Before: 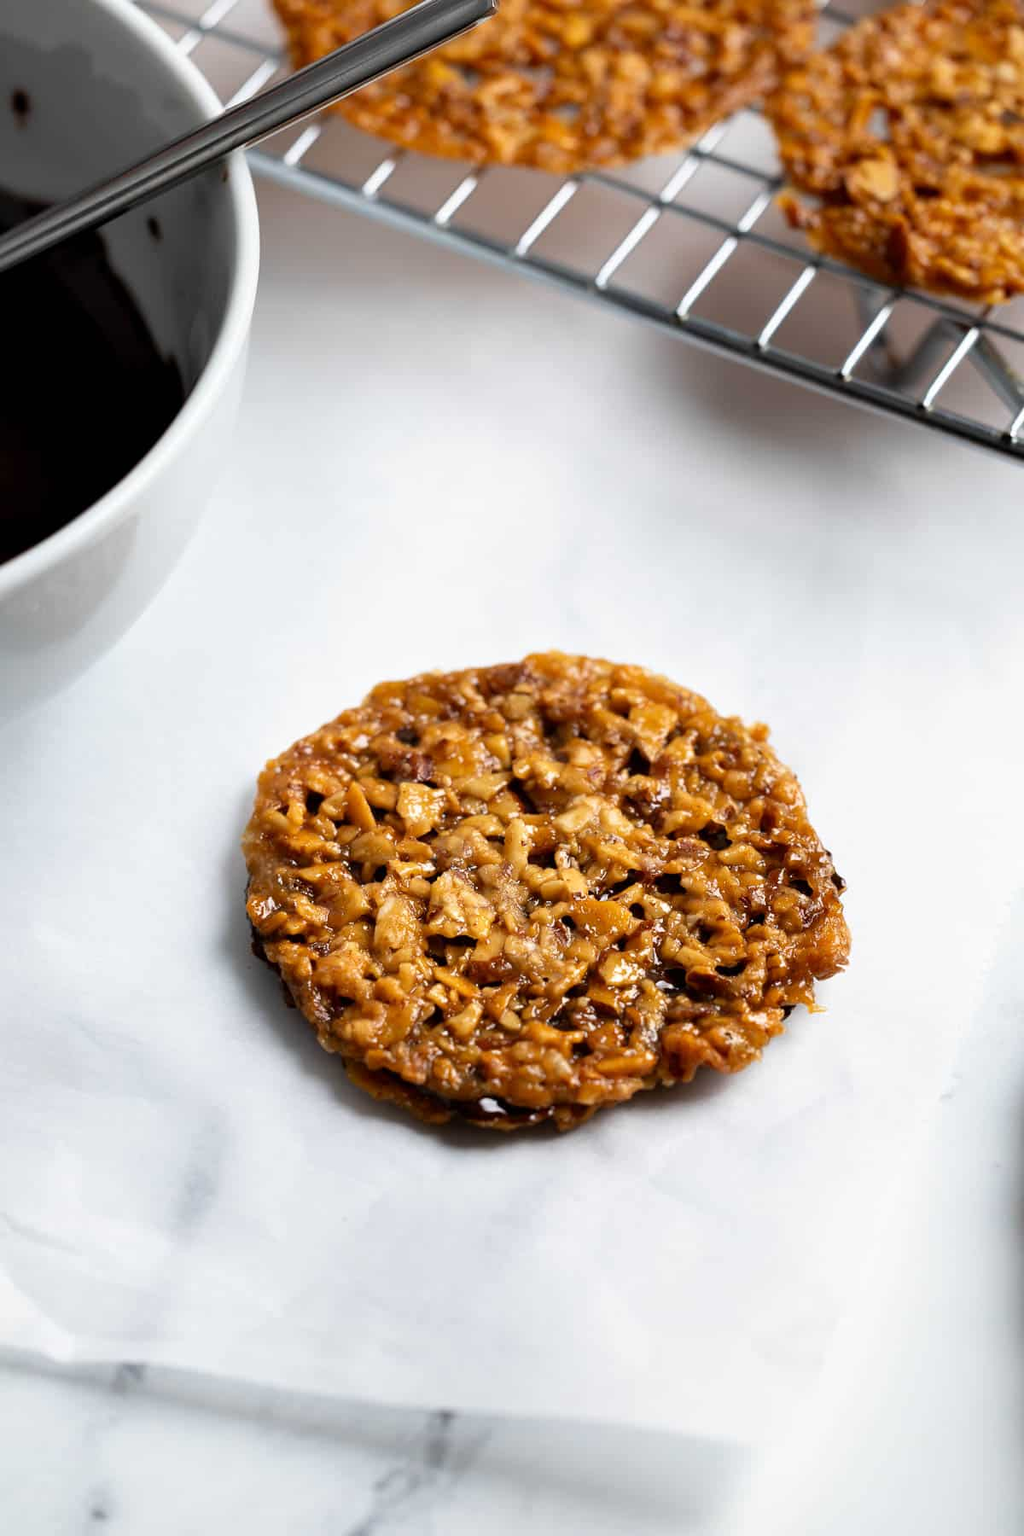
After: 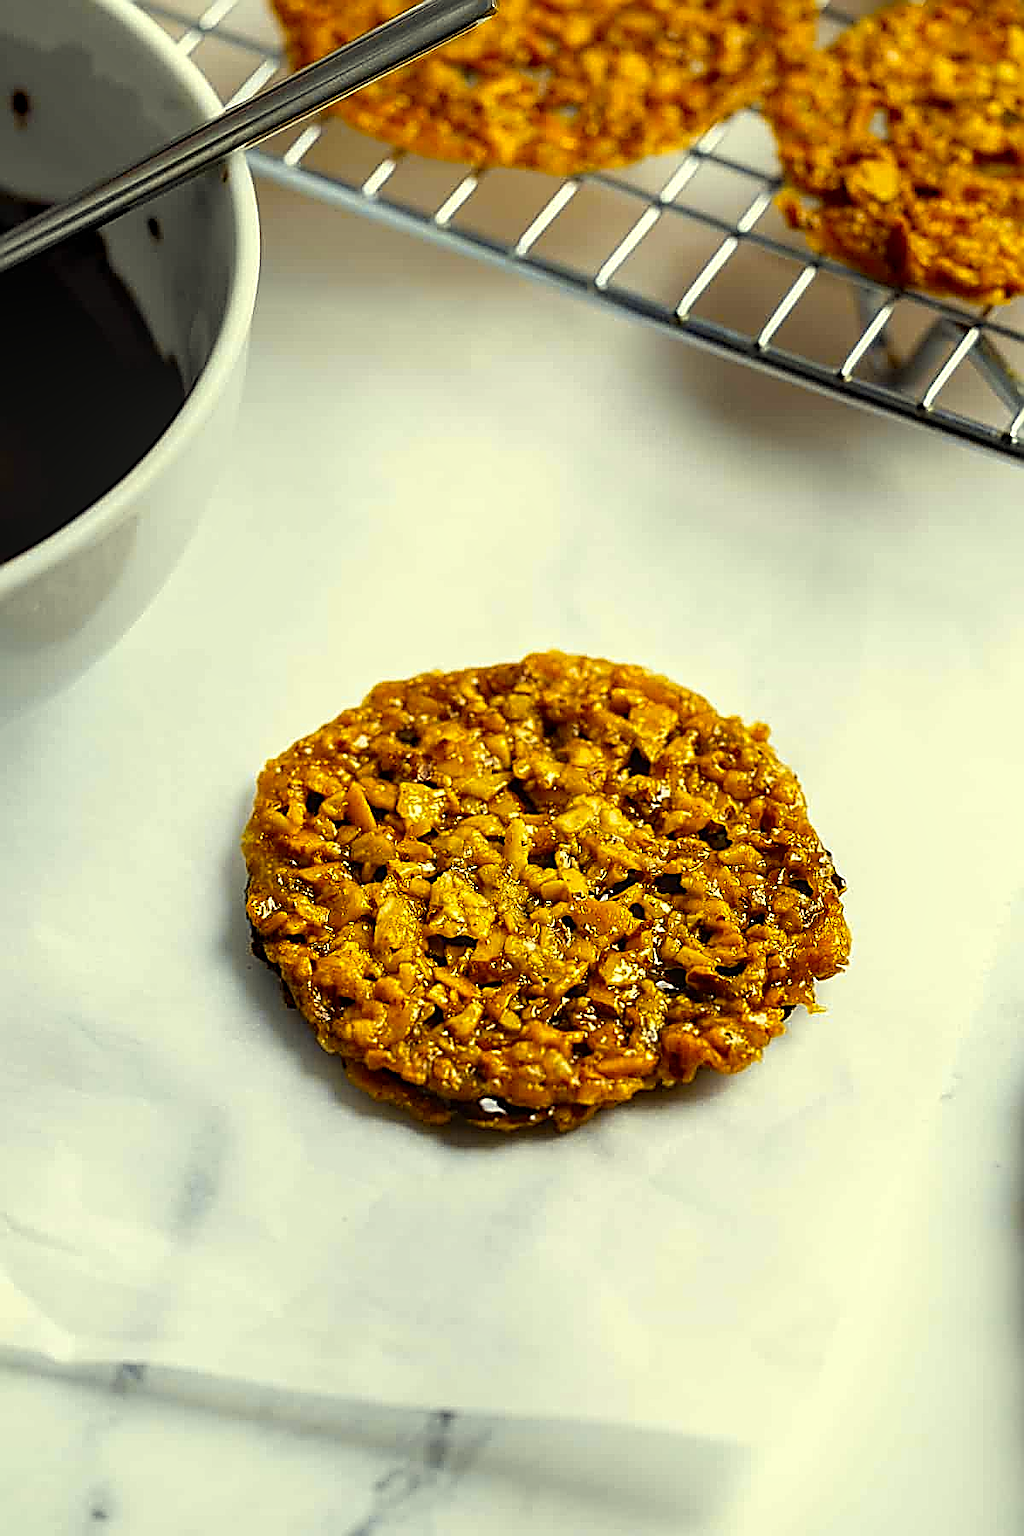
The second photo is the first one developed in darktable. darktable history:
color contrast: green-magenta contrast 1.12, blue-yellow contrast 1.95, unbound 0
sharpen: amount 1.861
color correction: highlights a* -5.94, highlights b* 11.19
local contrast: on, module defaults
